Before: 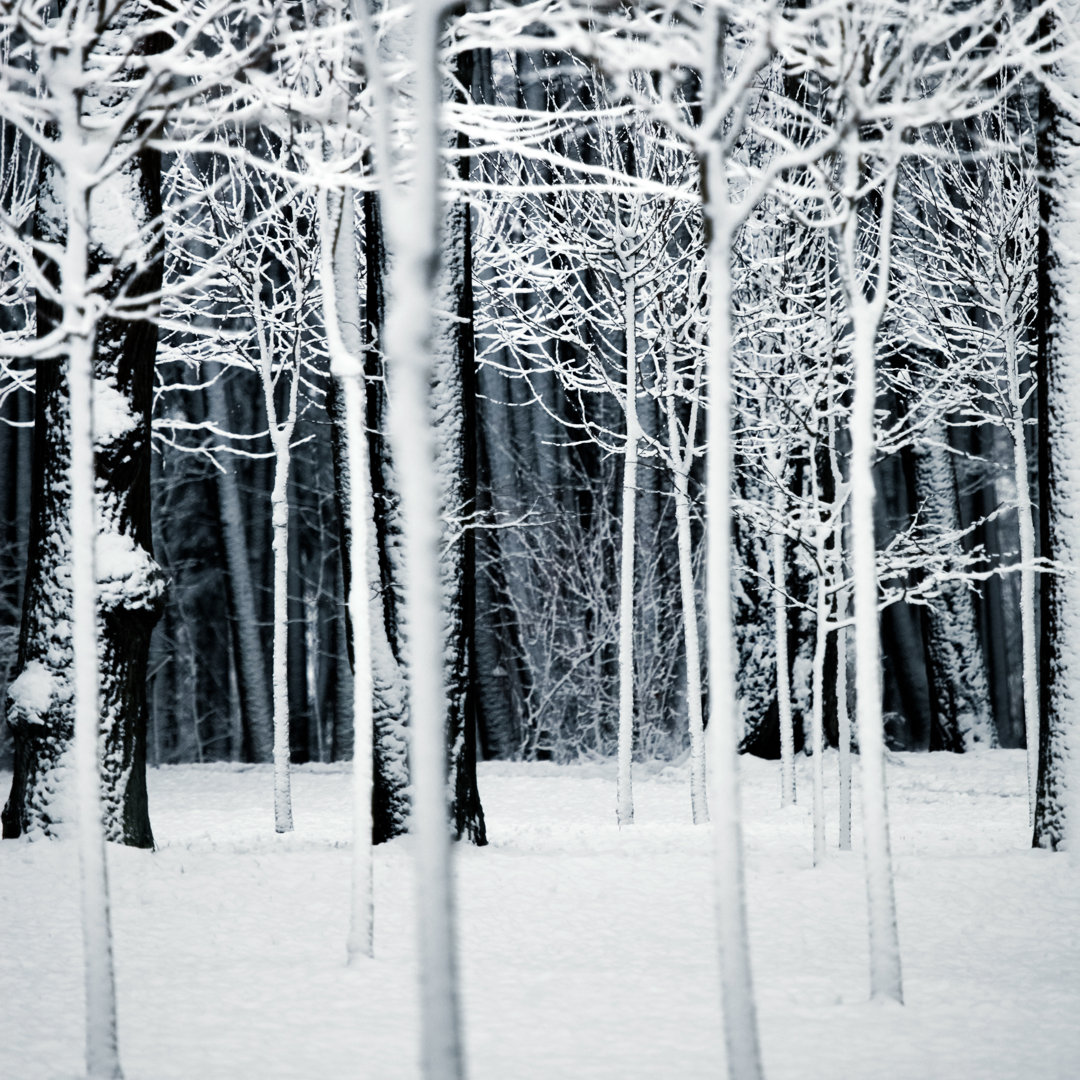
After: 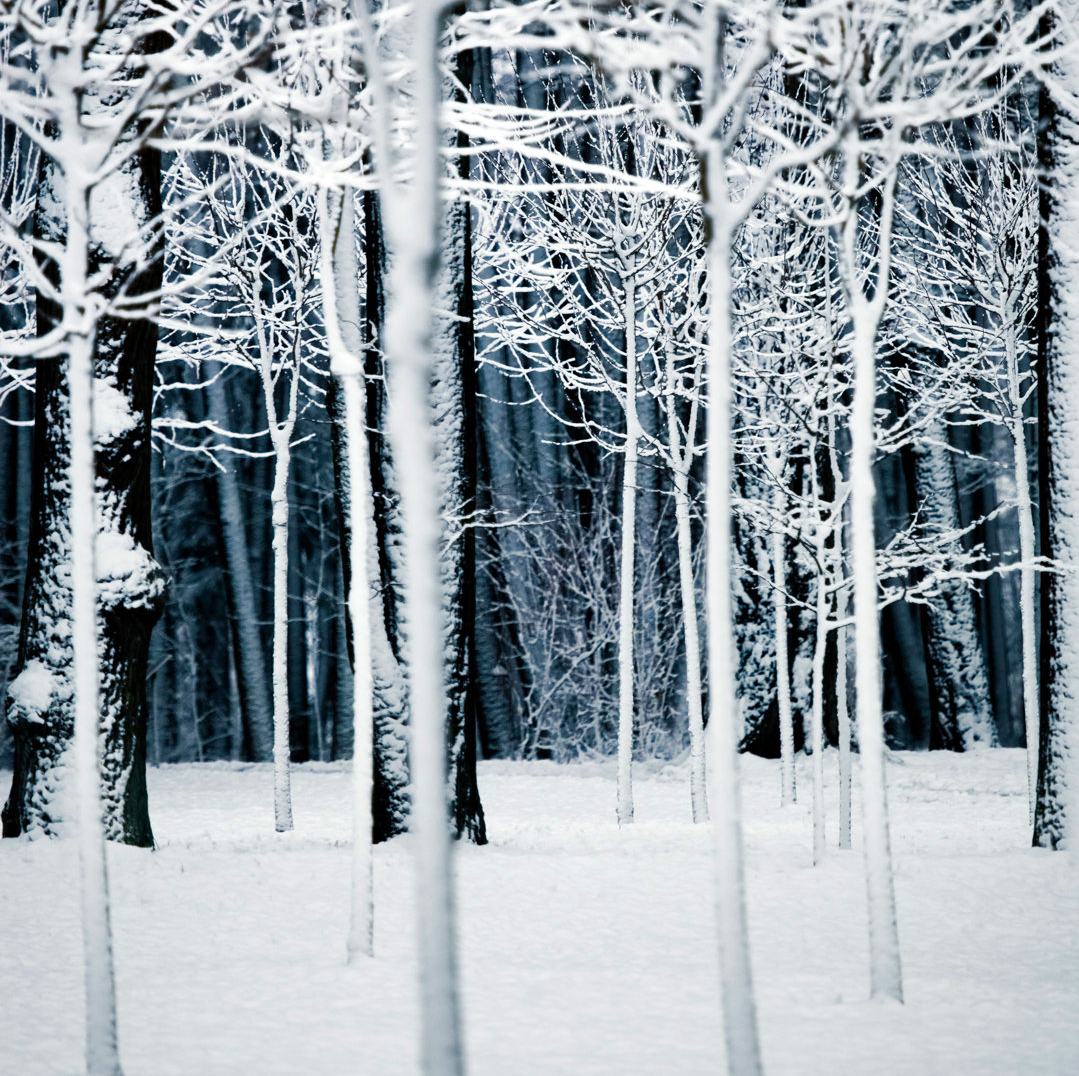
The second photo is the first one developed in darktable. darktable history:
crop: top 0.177%, bottom 0.139%
color balance rgb: linear chroma grading › shadows 10.241%, linear chroma grading › highlights 8.992%, linear chroma grading › global chroma 14.59%, linear chroma grading › mid-tones 14.55%, perceptual saturation grading › global saturation 34.821%, perceptual saturation grading › highlights -29.948%, perceptual saturation grading › shadows 35.826%
